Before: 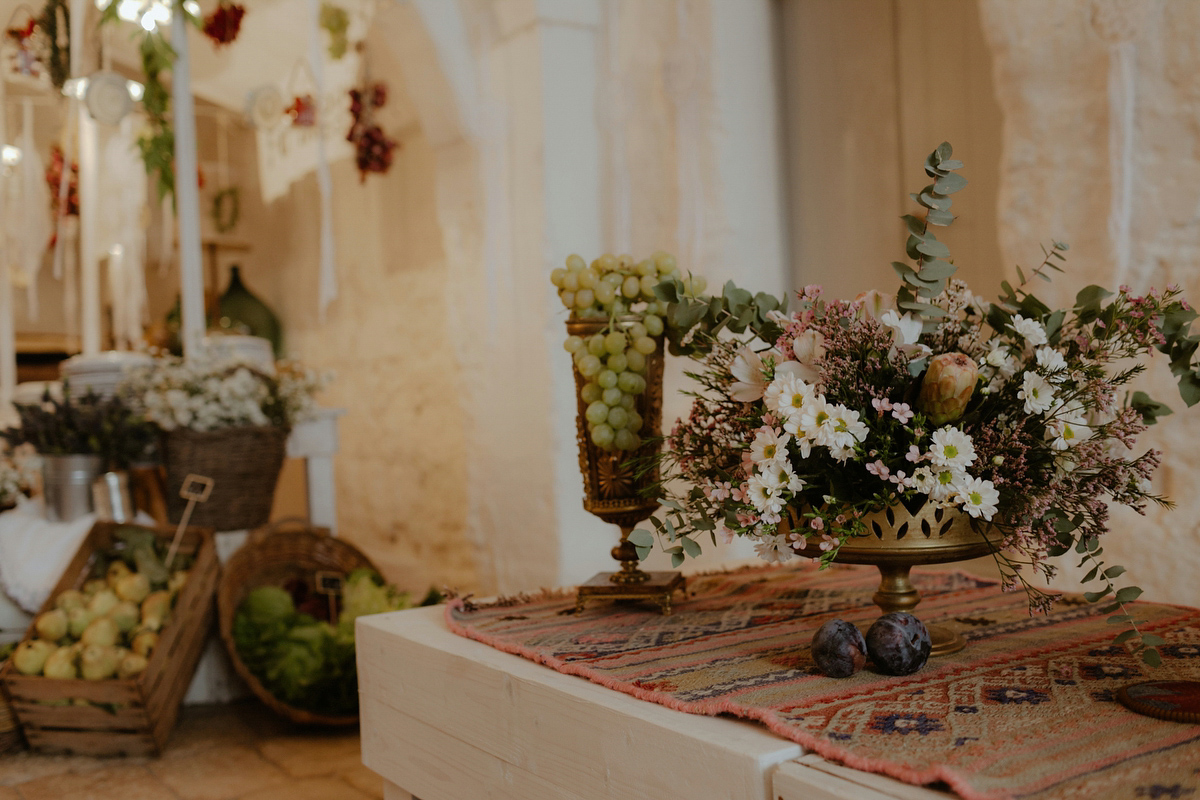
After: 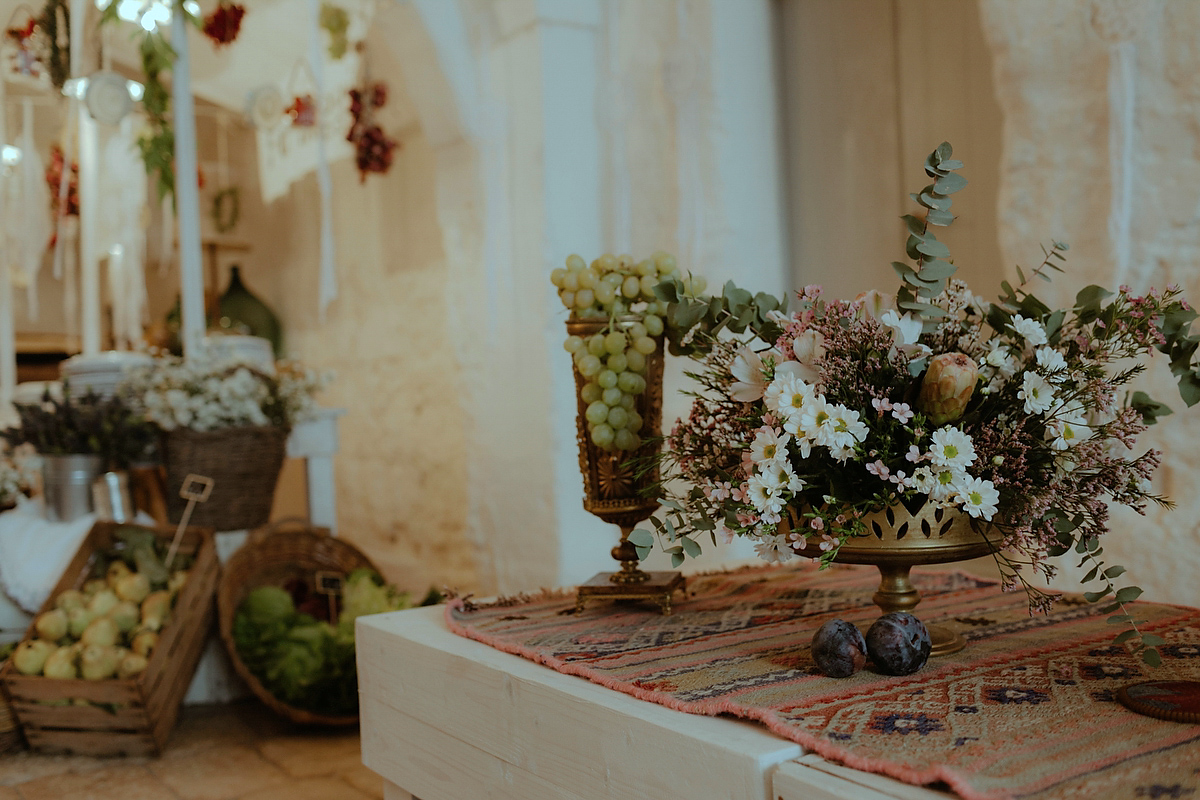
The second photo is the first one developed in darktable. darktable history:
sharpen: radius 0.993, threshold 0.867
color correction: highlights a* -10.15, highlights b* -10.19
